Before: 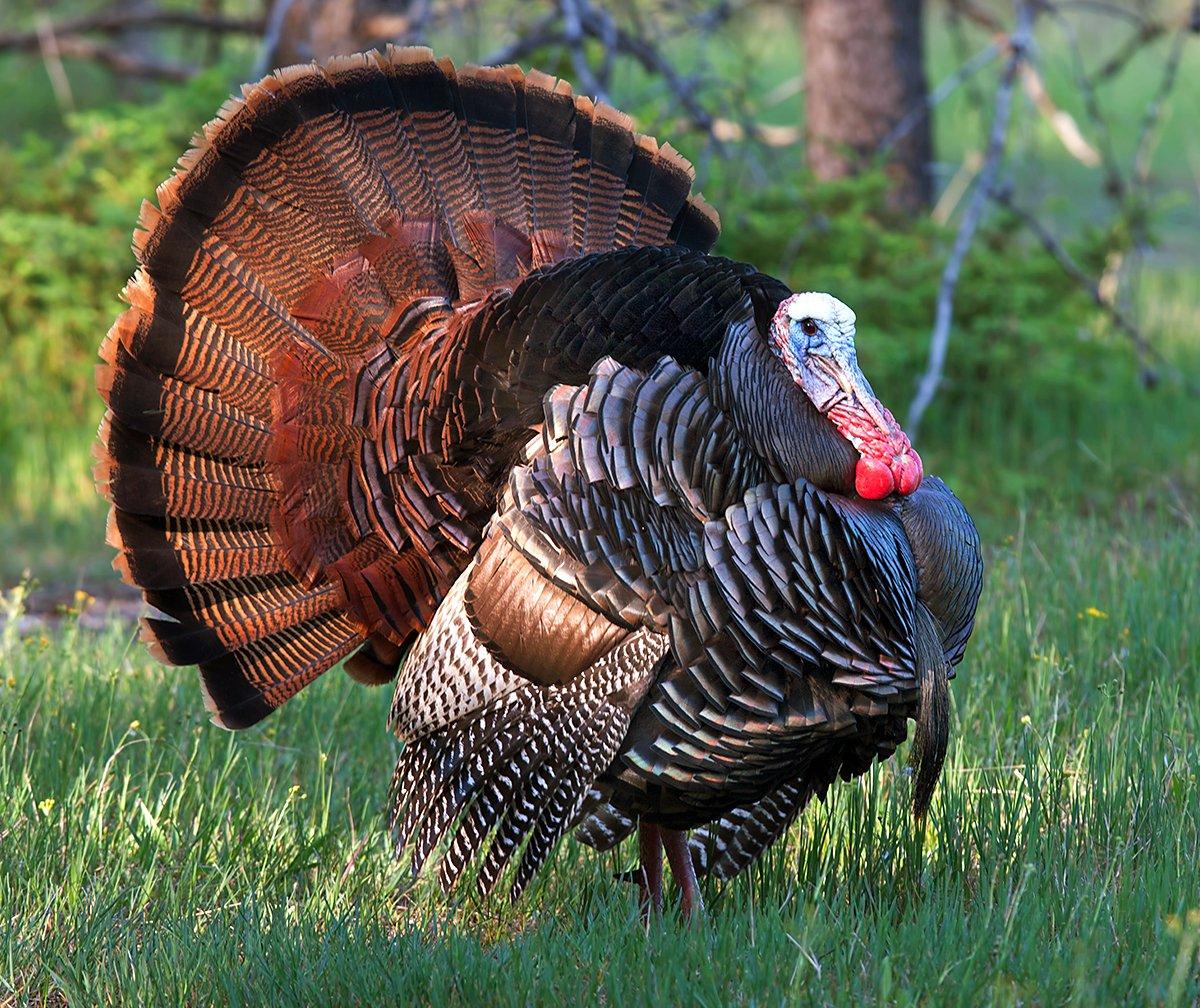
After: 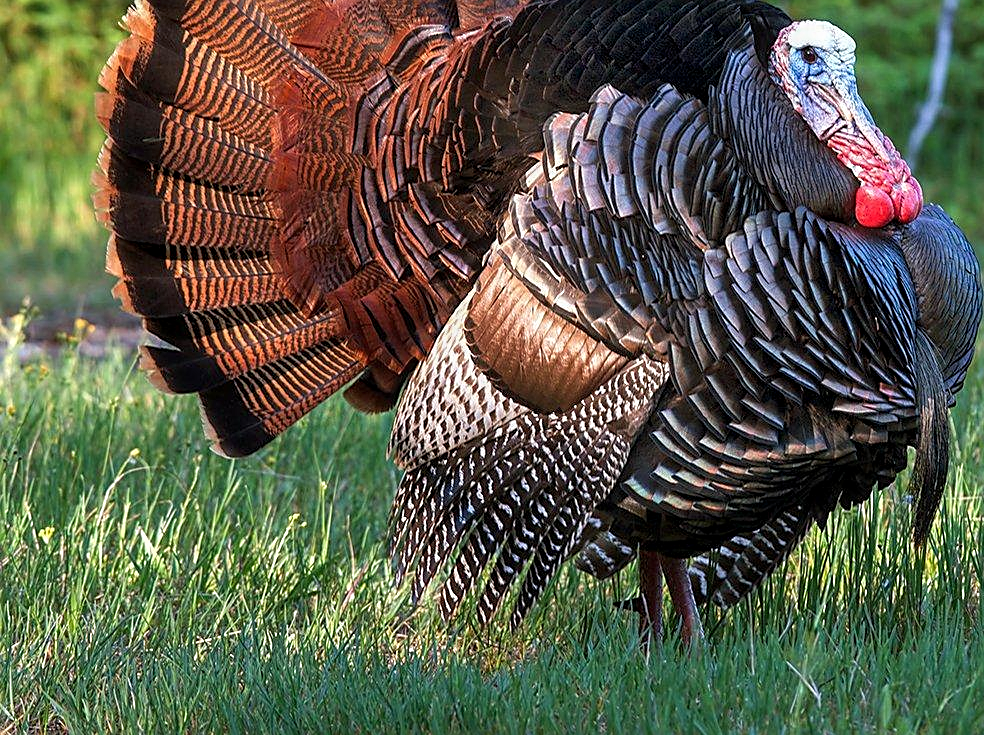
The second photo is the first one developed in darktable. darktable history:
crop: top 26.997%, right 17.966%
sharpen: on, module defaults
local contrast: on, module defaults
